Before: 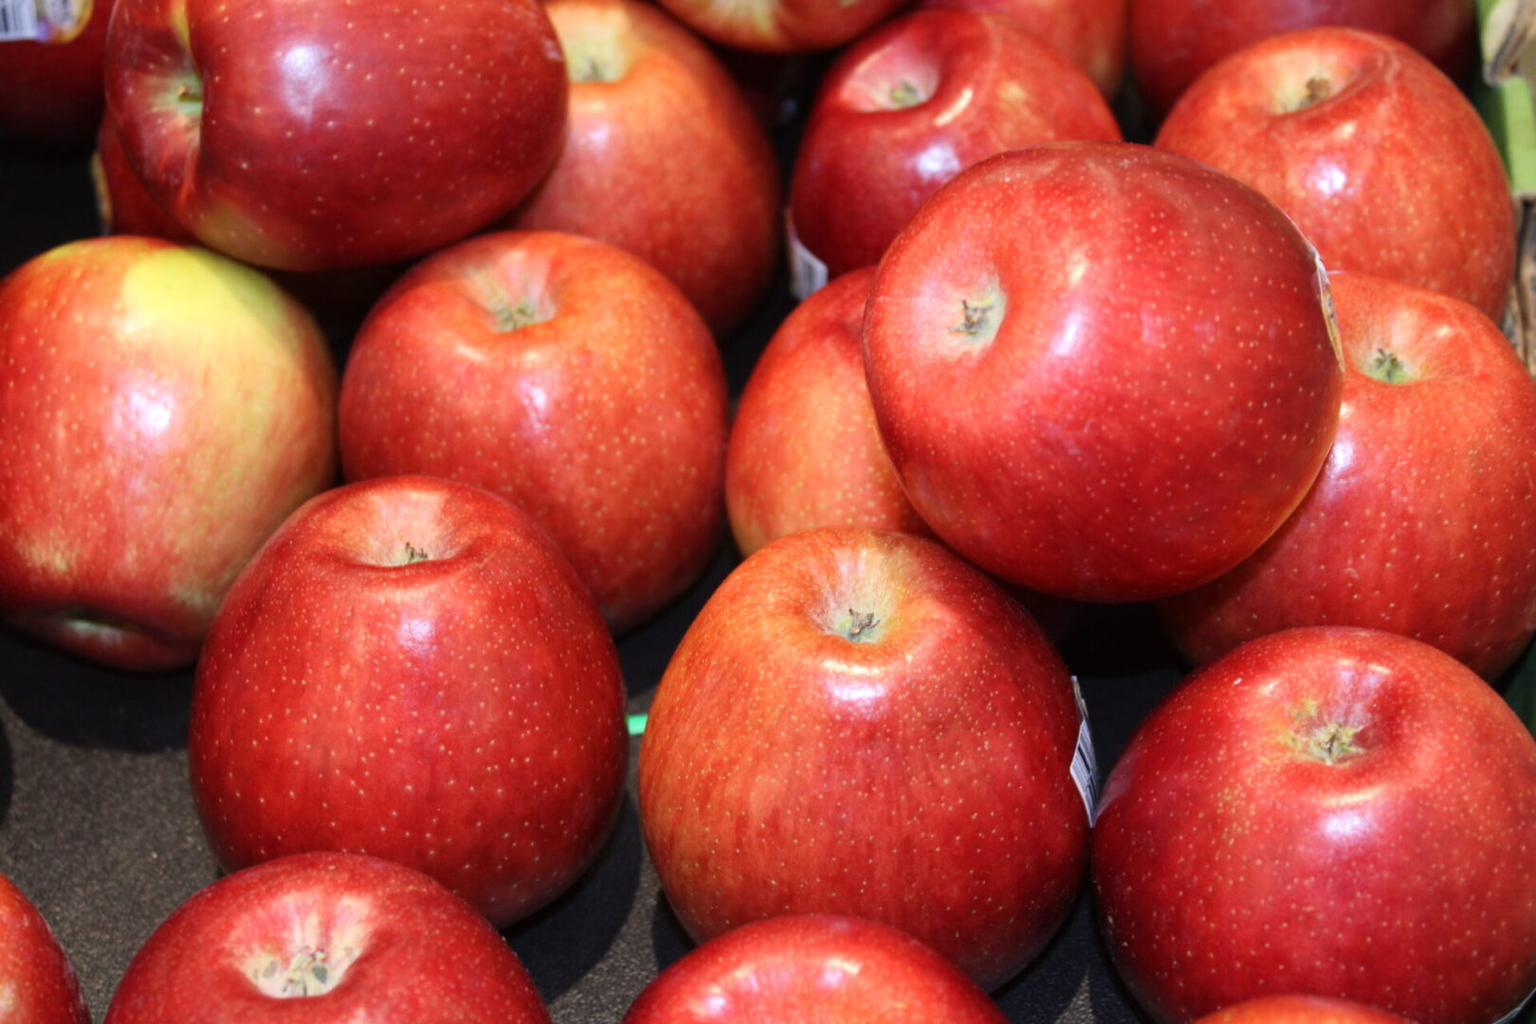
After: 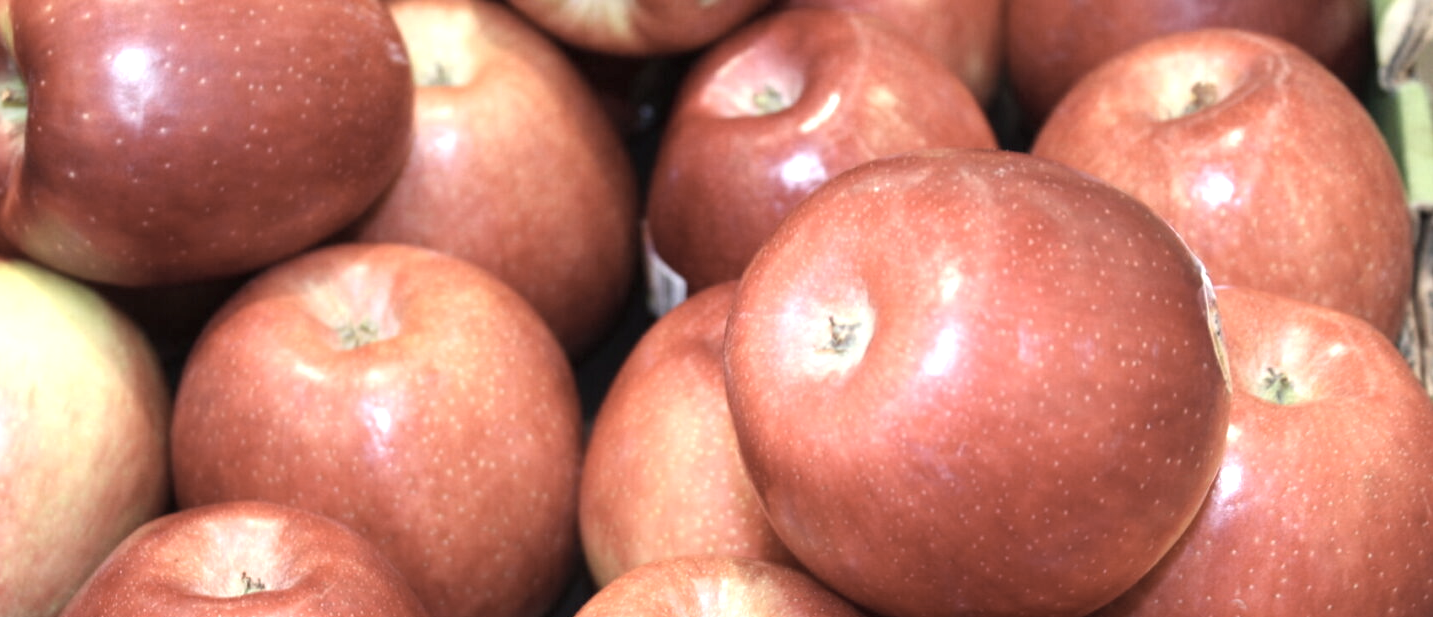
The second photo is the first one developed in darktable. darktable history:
crop and rotate: left 11.524%, bottom 42.806%
exposure: black level correction 0, exposure 0.697 EV, compensate highlight preservation false
color correction: highlights b* 0.045, saturation 0.545
